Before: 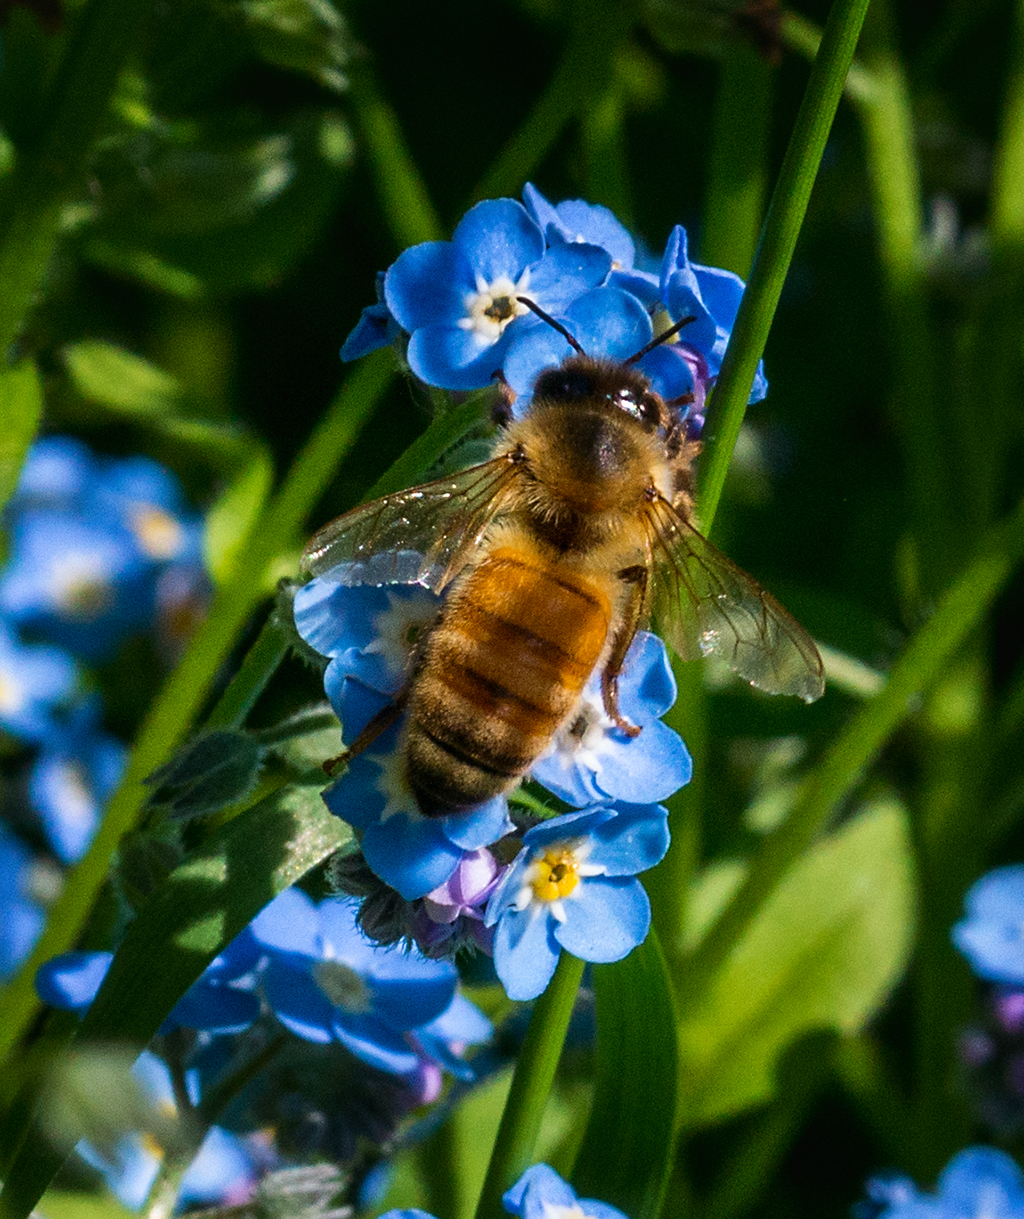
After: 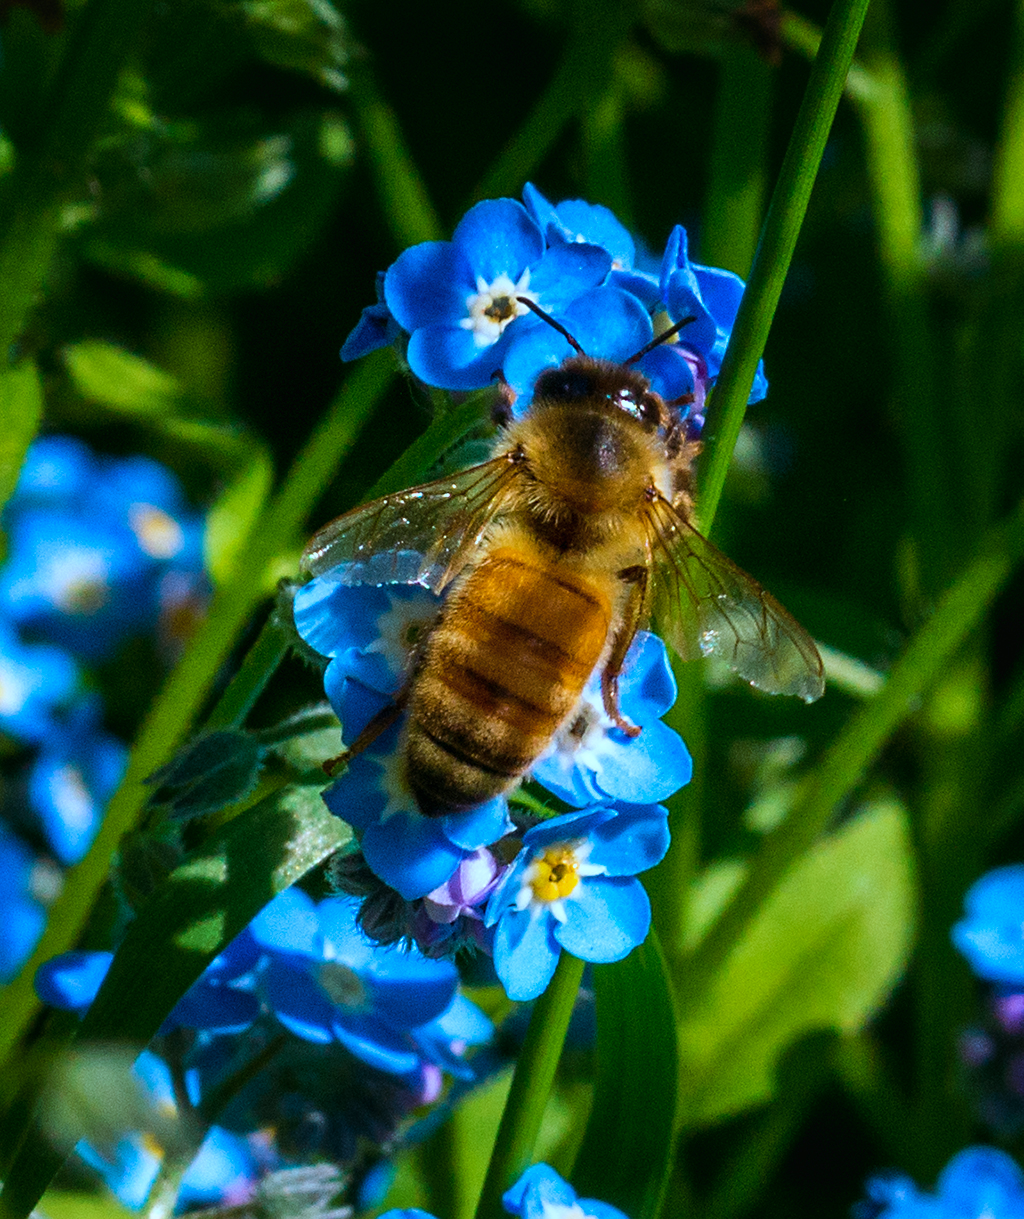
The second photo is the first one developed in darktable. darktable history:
color correction: highlights a* -9.73, highlights b* -21.22
color balance rgb: perceptual saturation grading › global saturation 20%, global vibrance 20%
tone equalizer: on, module defaults
